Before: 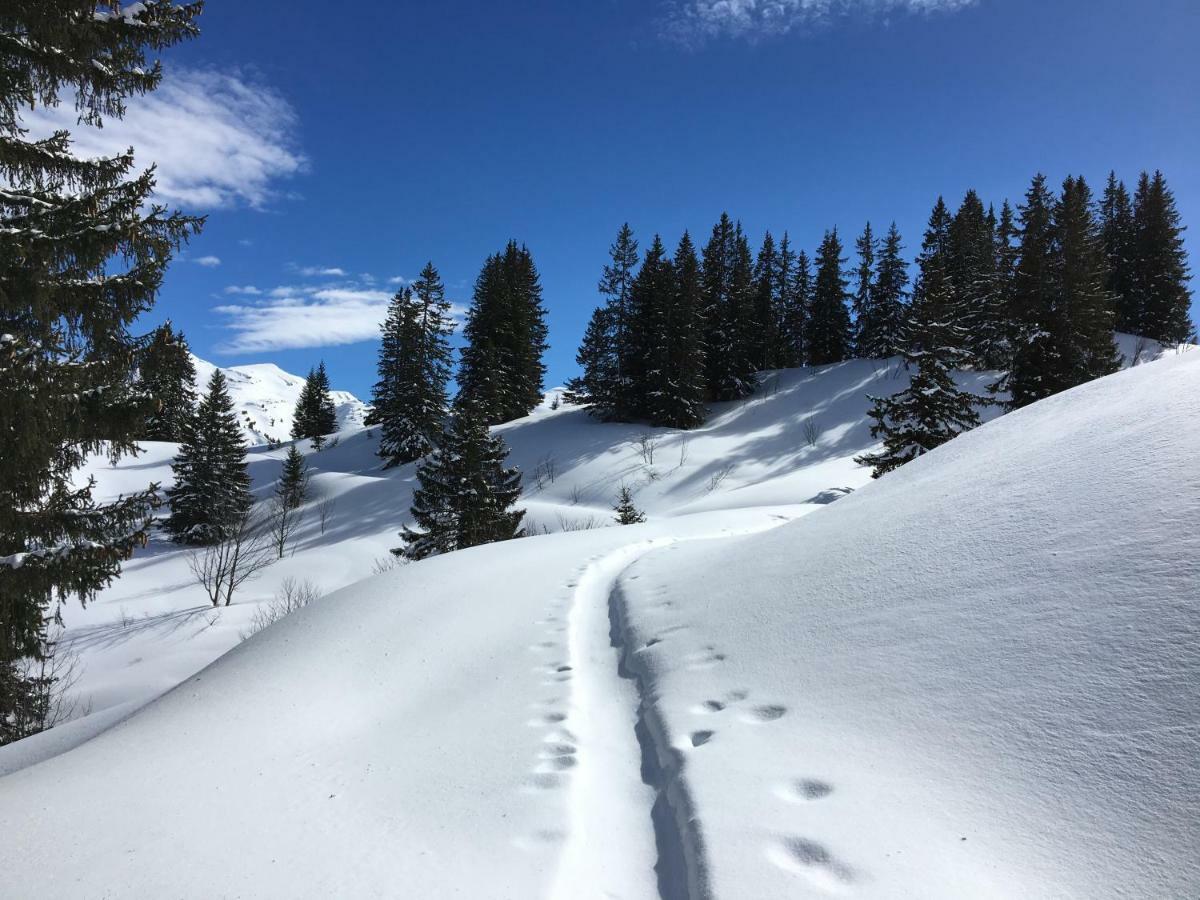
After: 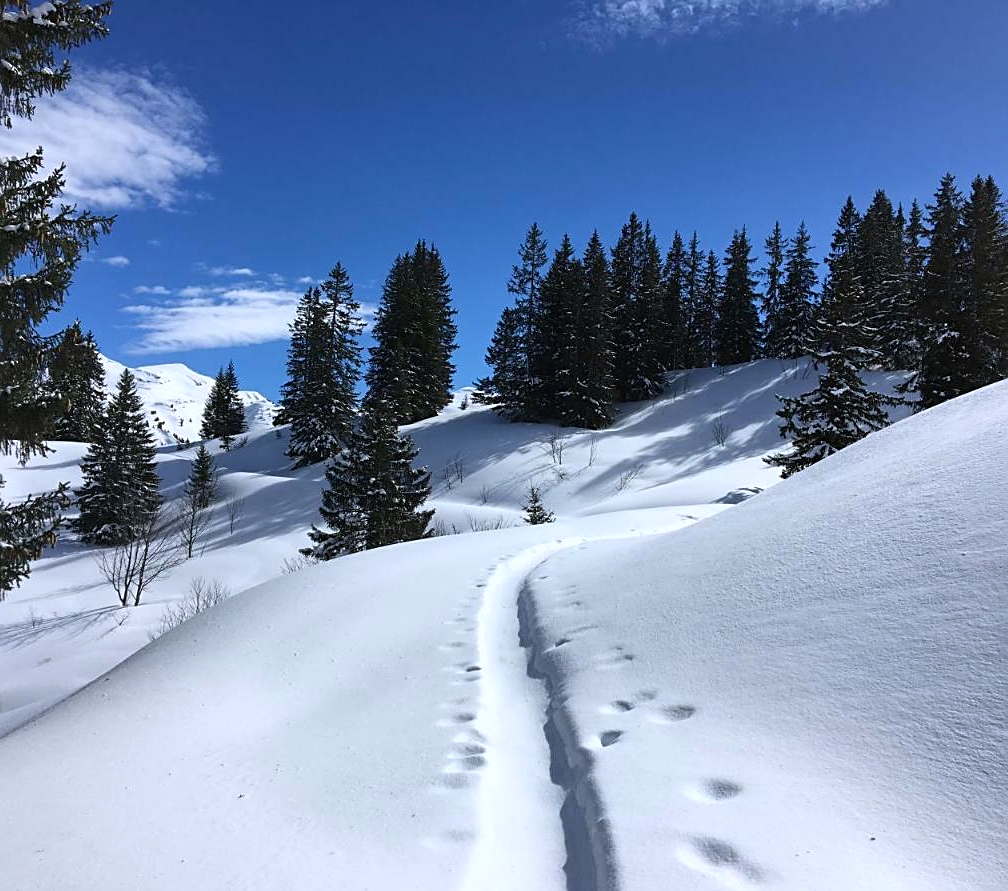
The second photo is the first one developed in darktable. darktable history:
white balance: red 0.984, blue 1.059
color correction: saturation 0.99
crop: left 7.598%, right 7.873%
sharpen: on, module defaults
